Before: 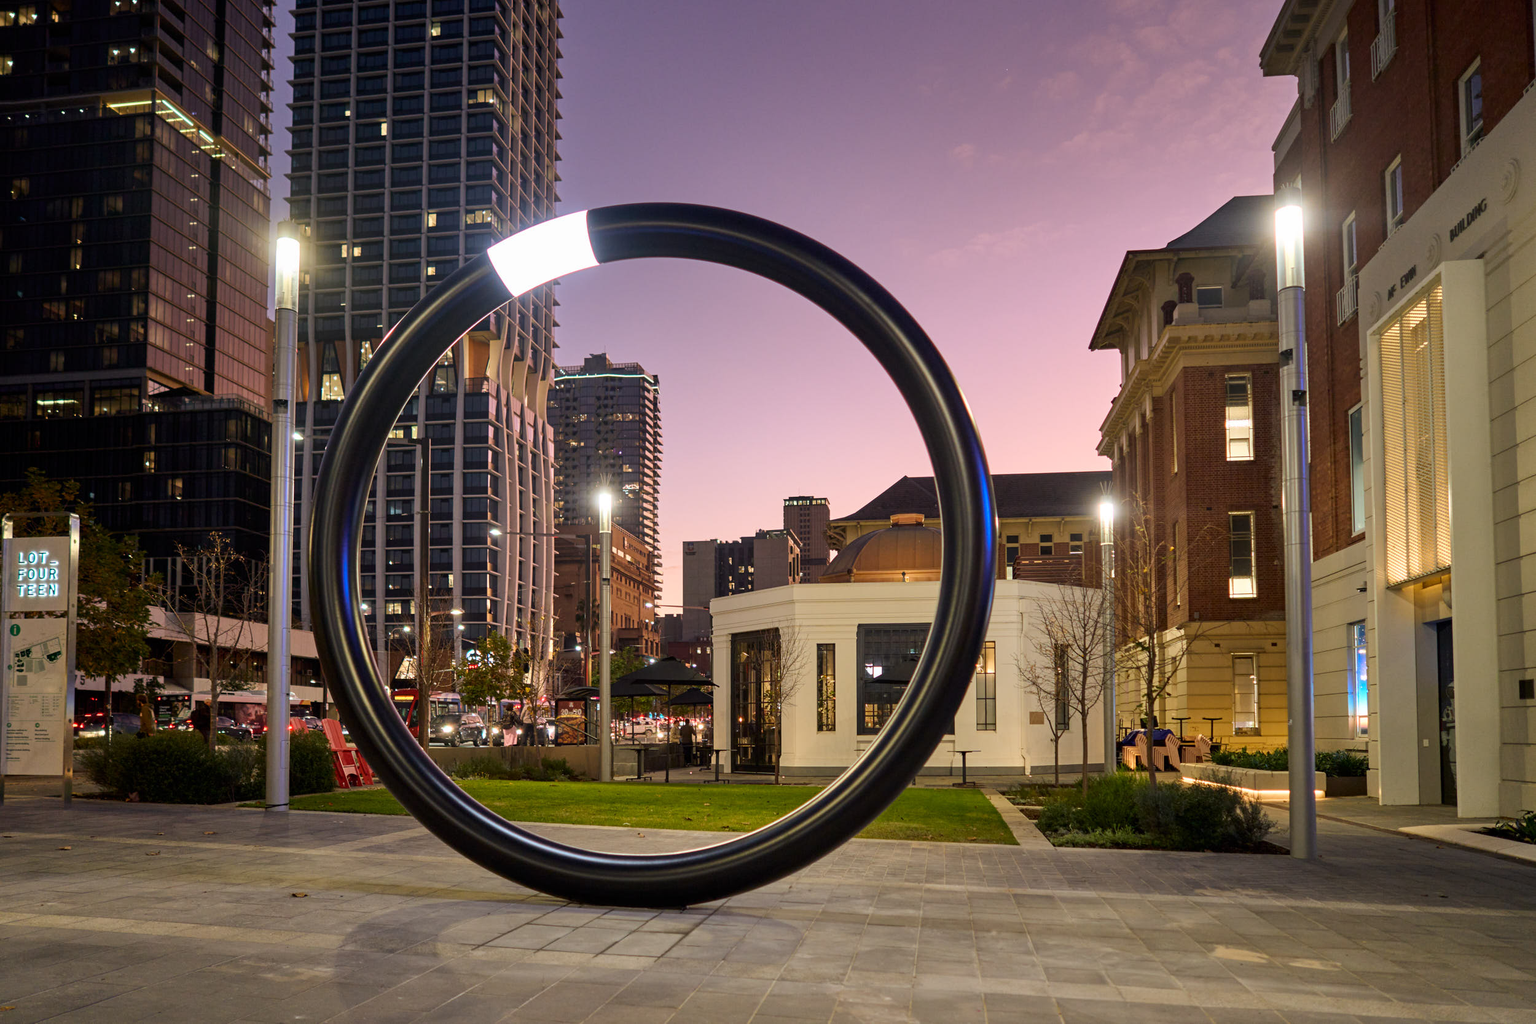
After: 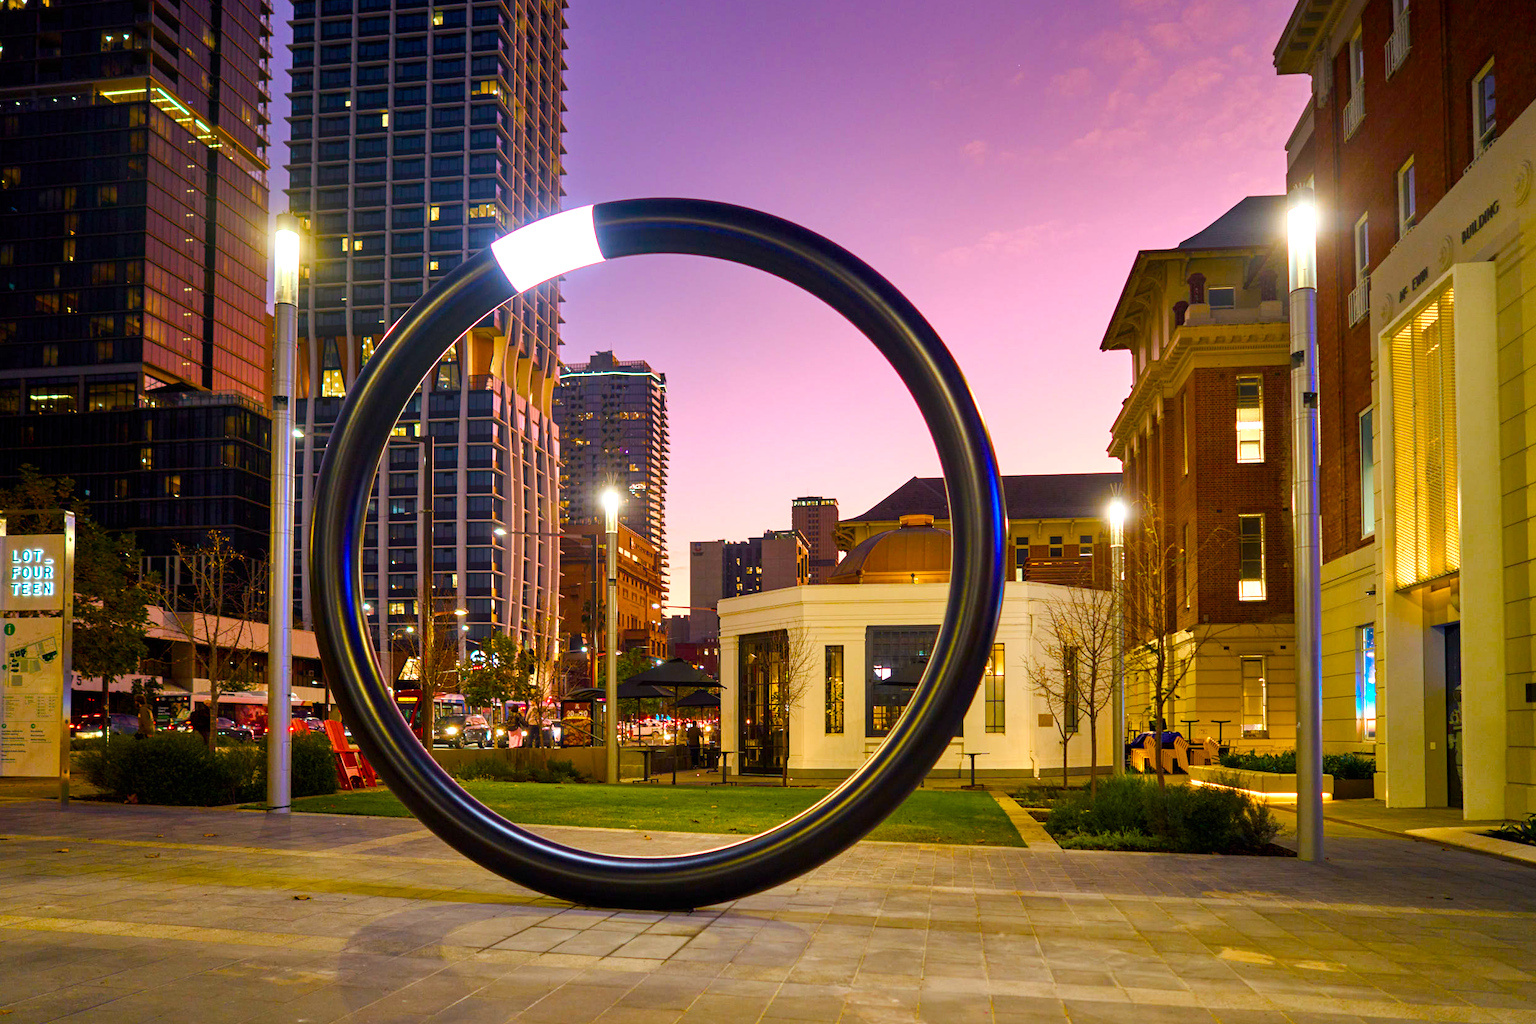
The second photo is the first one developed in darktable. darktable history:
color balance rgb: linear chroma grading › shadows 10%, linear chroma grading › highlights 10%, linear chroma grading › global chroma 15%, linear chroma grading › mid-tones 15%, perceptual saturation grading › global saturation 40%, perceptual saturation grading › highlights -25%, perceptual saturation grading › mid-tones 35%, perceptual saturation grading › shadows 35%, perceptual brilliance grading › global brilliance 11.29%, global vibrance 11.29%
rotate and perspective: rotation 0.174°, lens shift (vertical) 0.013, lens shift (horizontal) 0.019, shear 0.001, automatic cropping original format, crop left 0.007, crop right 0.991, crop top 0.016, crop bottom 0.997
